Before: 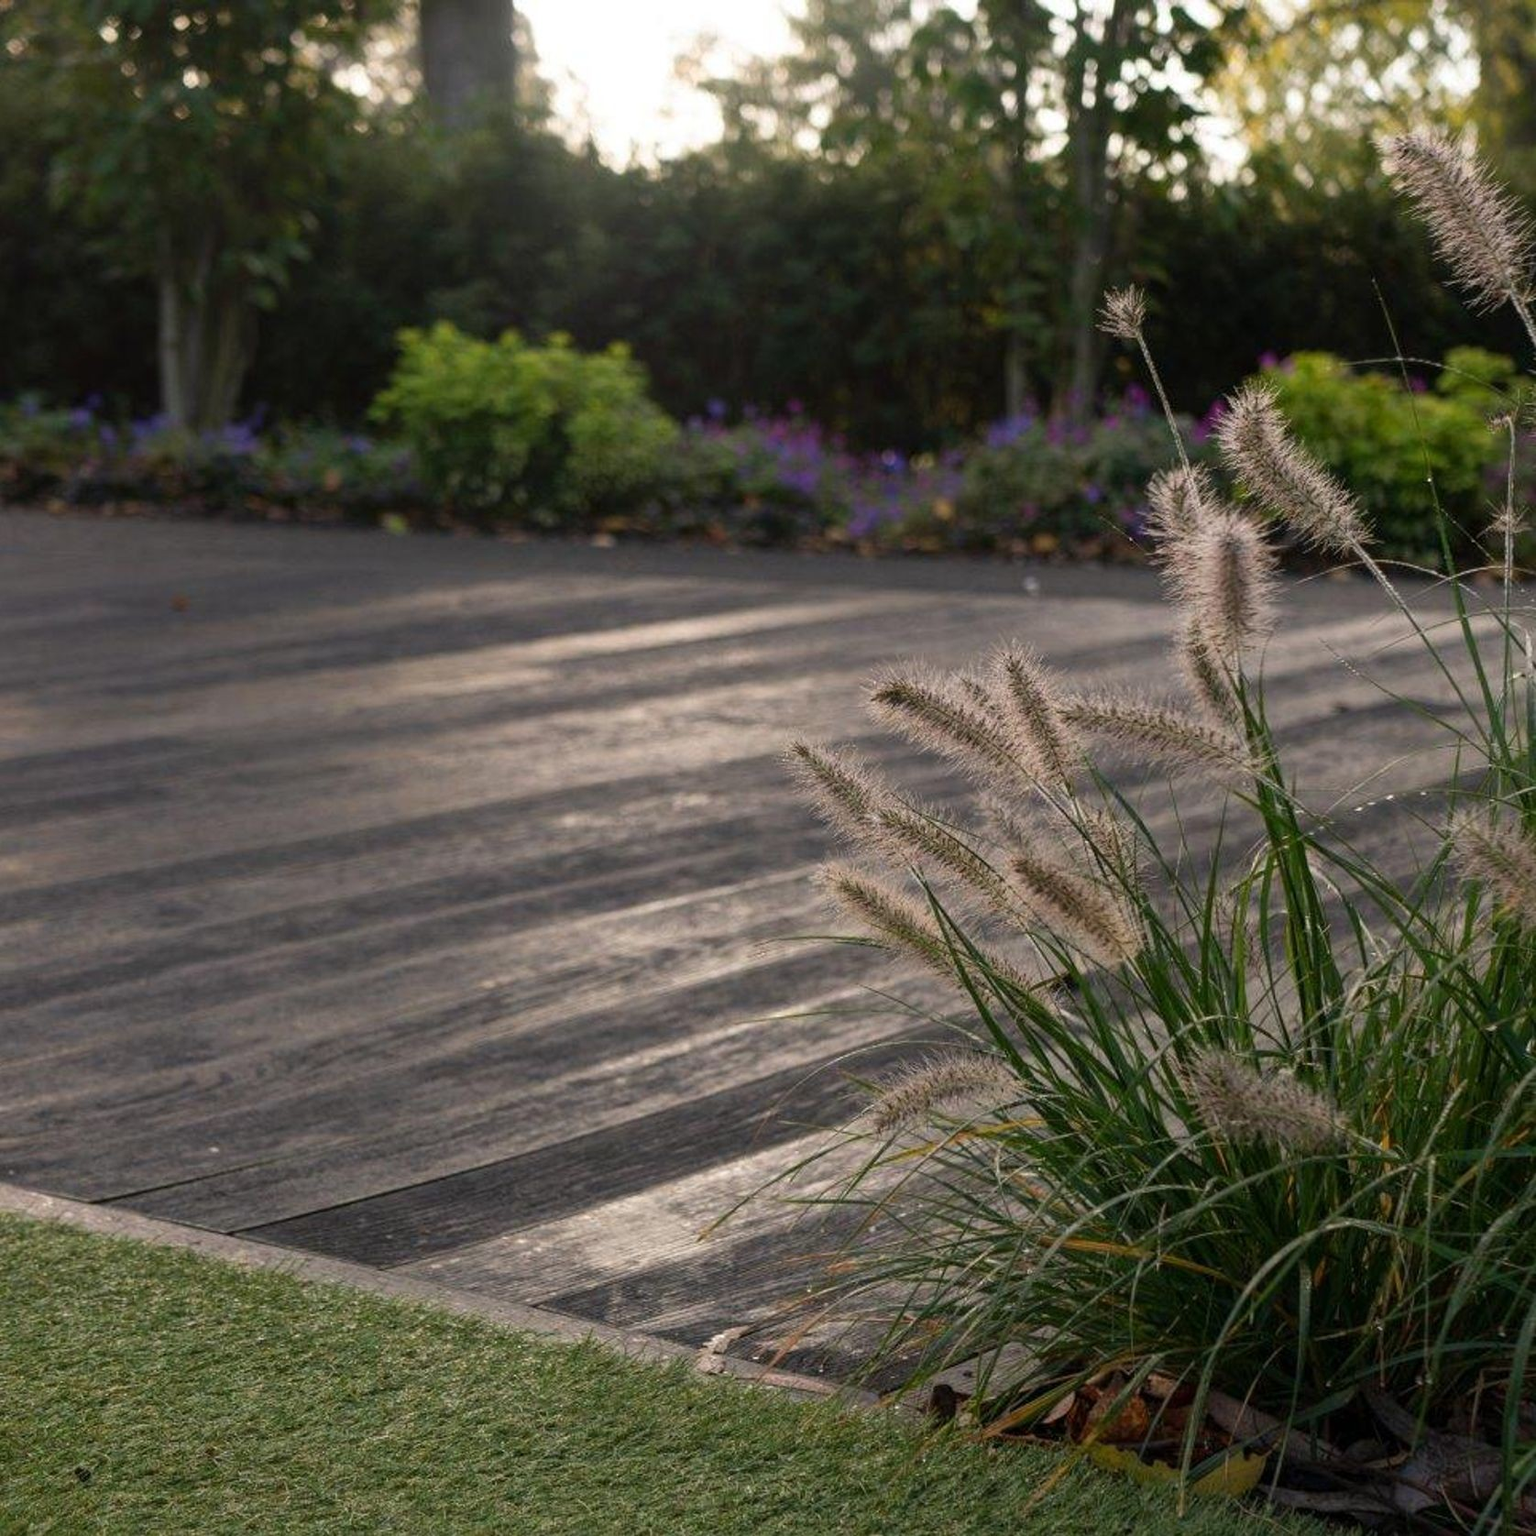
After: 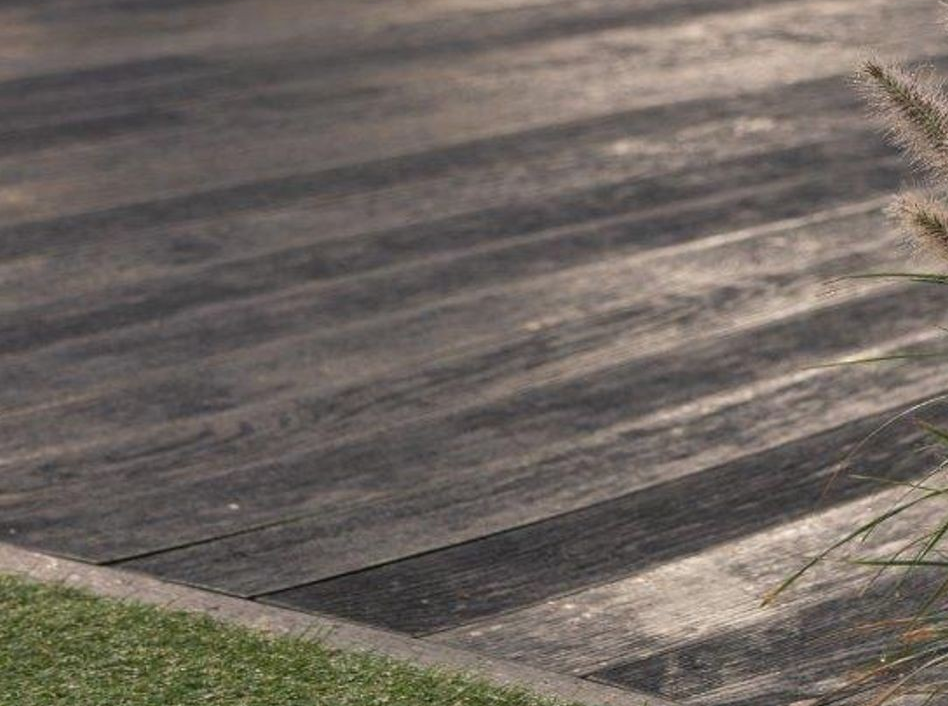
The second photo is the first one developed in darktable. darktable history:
crop: top 44.648%, right 43.414%, bottom 13.171%
